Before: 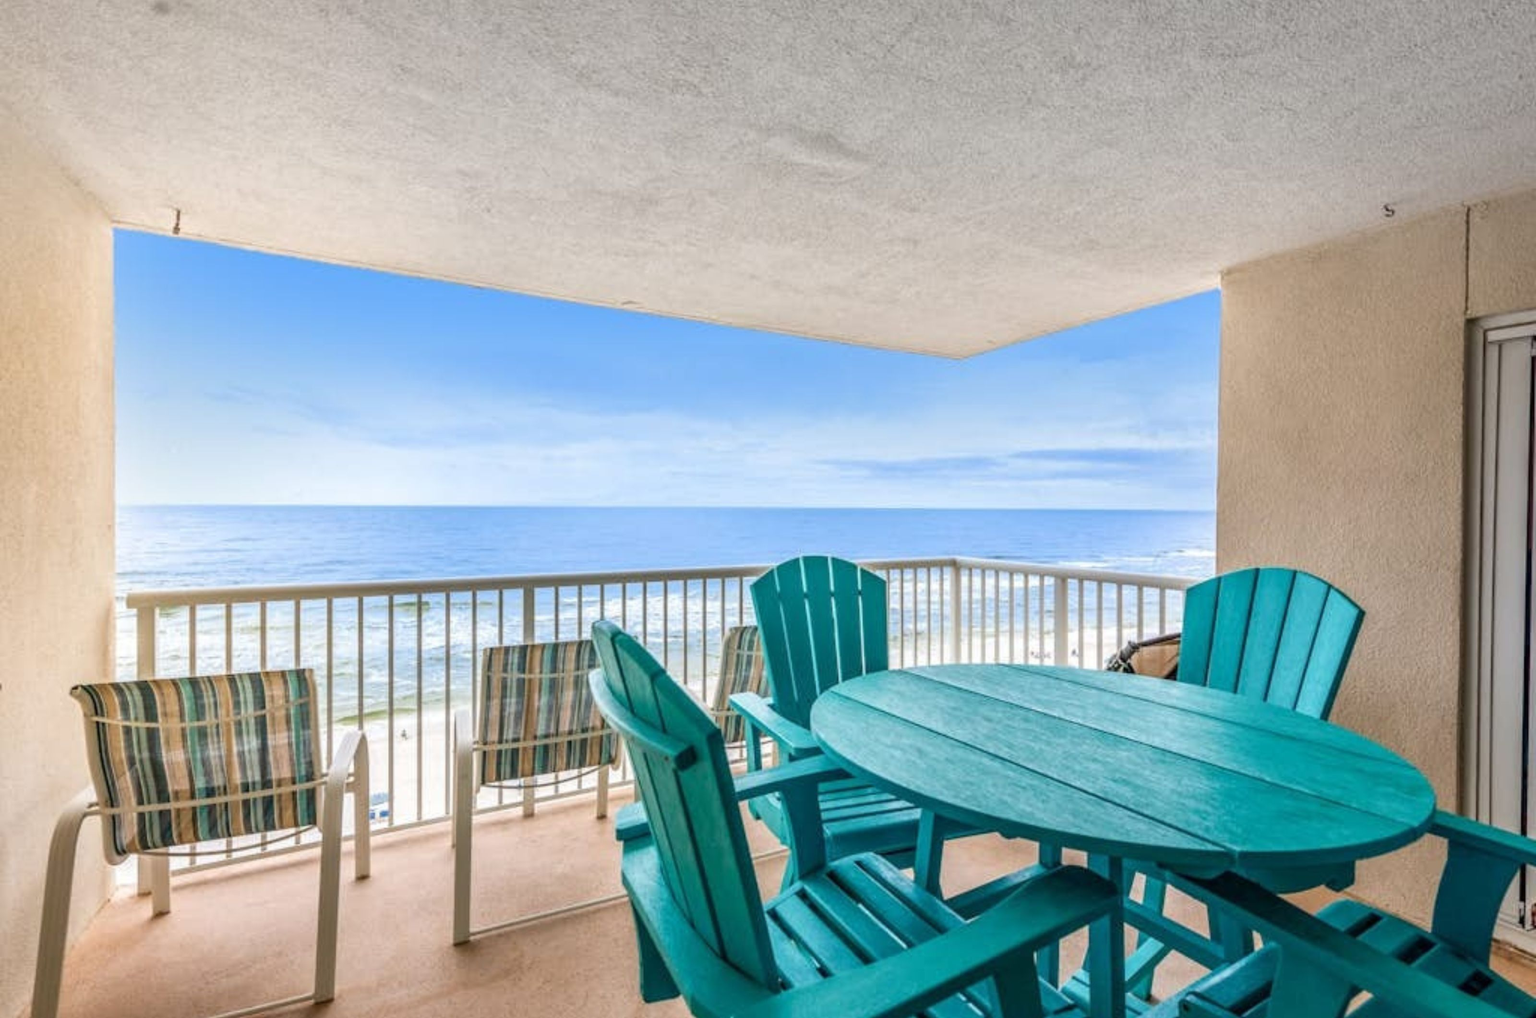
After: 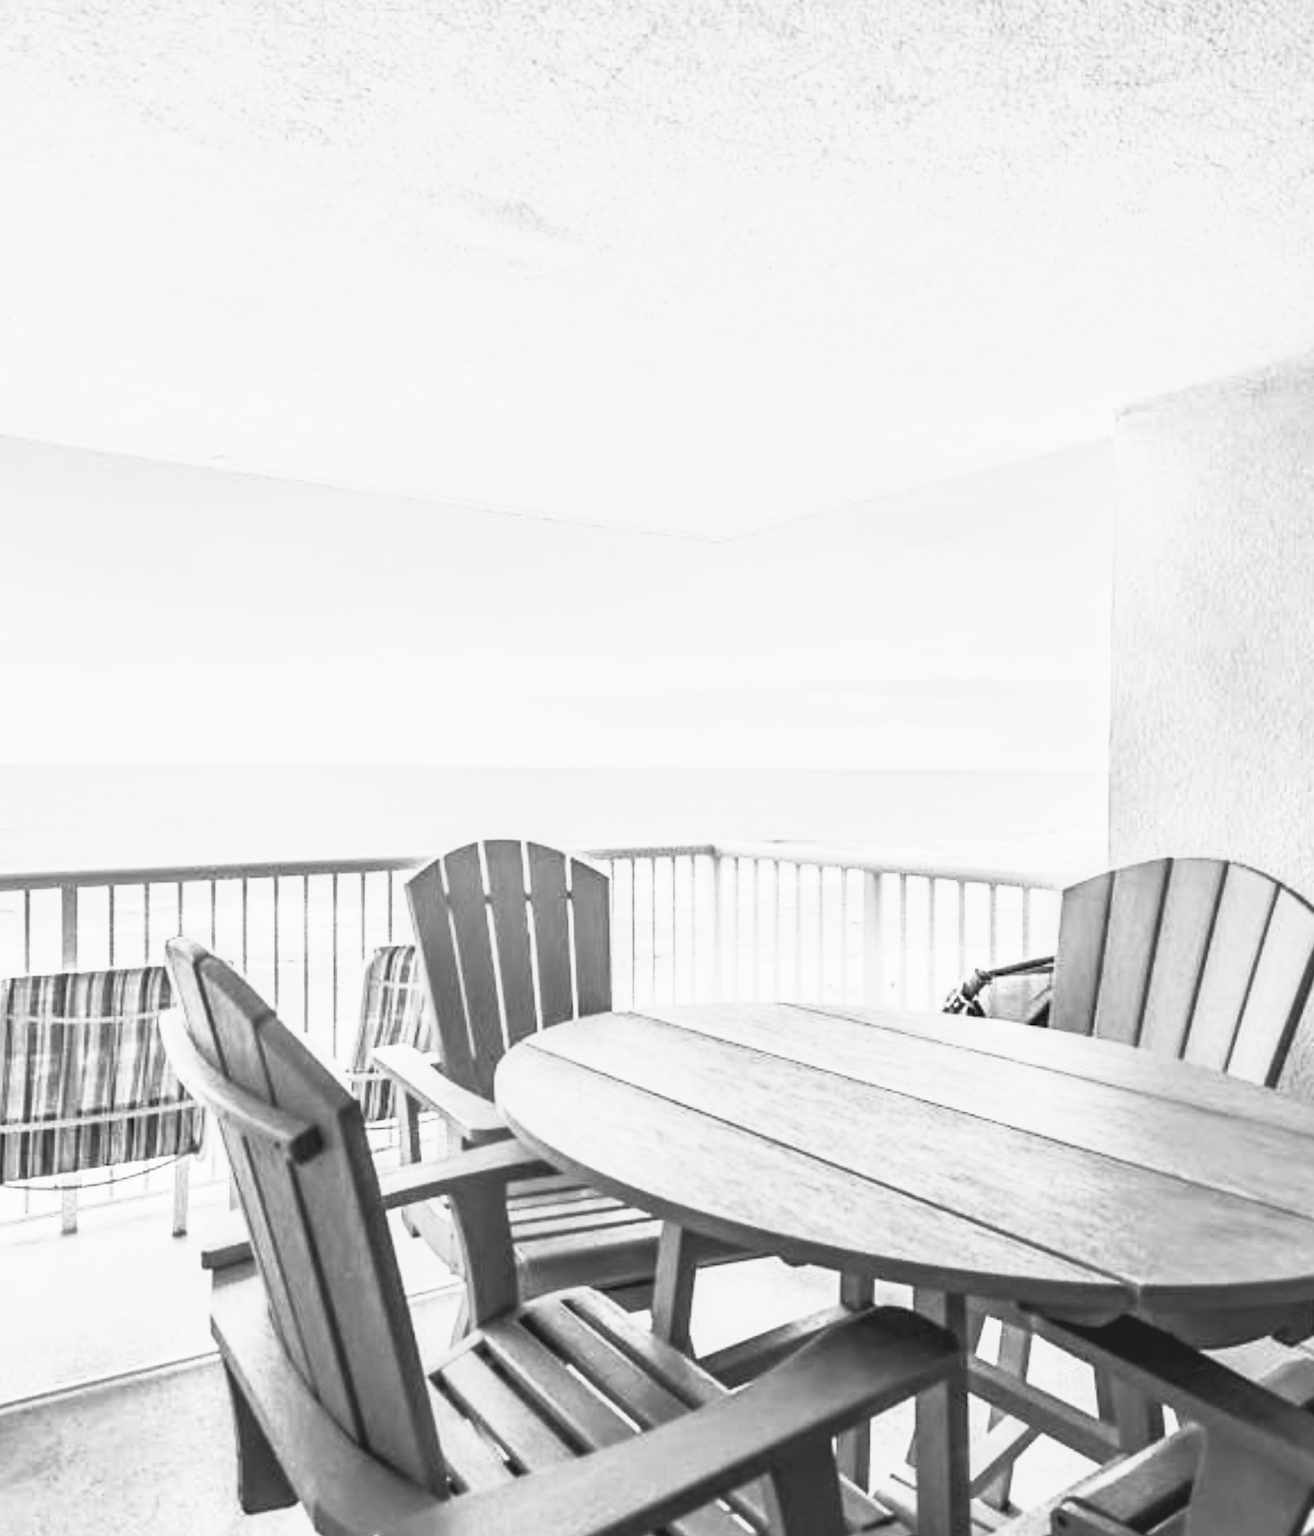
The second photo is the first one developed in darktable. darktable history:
crop: left 31.458%, top 0%, right 11.876%
tone curve: curves: ch0 [(0, 0) (0.003, 0.116) (0.011, 0.116) (0.025, 0.113) (0.044, 0.114) (0.069, 0.118) (0.1, 0.137) (0.136, 0.171) (0.177, 0.213) (0.224, 0.259) (0.277, 0.316) (0.335, 0.381) (0.399, 0.458) (0.468, 0.548) (0.543, 0.654) (0.623, 0.775) (0.709, 0.895) (0.801, 0.972) (0.898, 0.991) (1, 1)], preserve colors none
exposure: black level correction 0.001, exposure 0.5 EV, compensate exposure bias true, compensate highlight preservation false
monochrome: a 32, b 64, size 2.3
